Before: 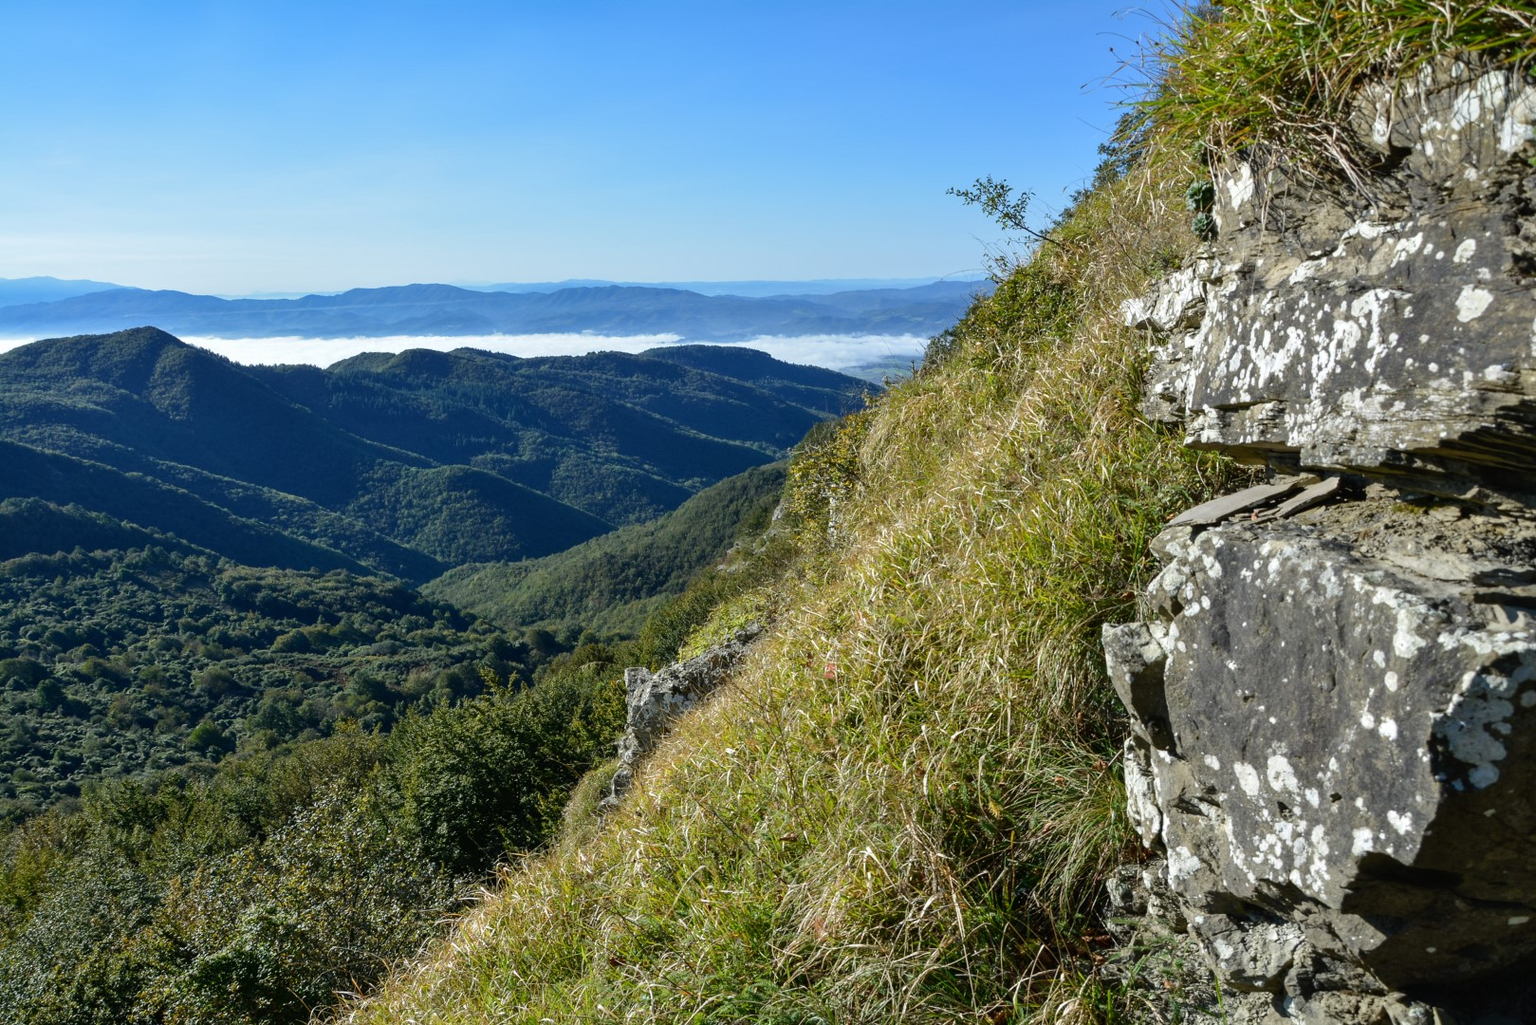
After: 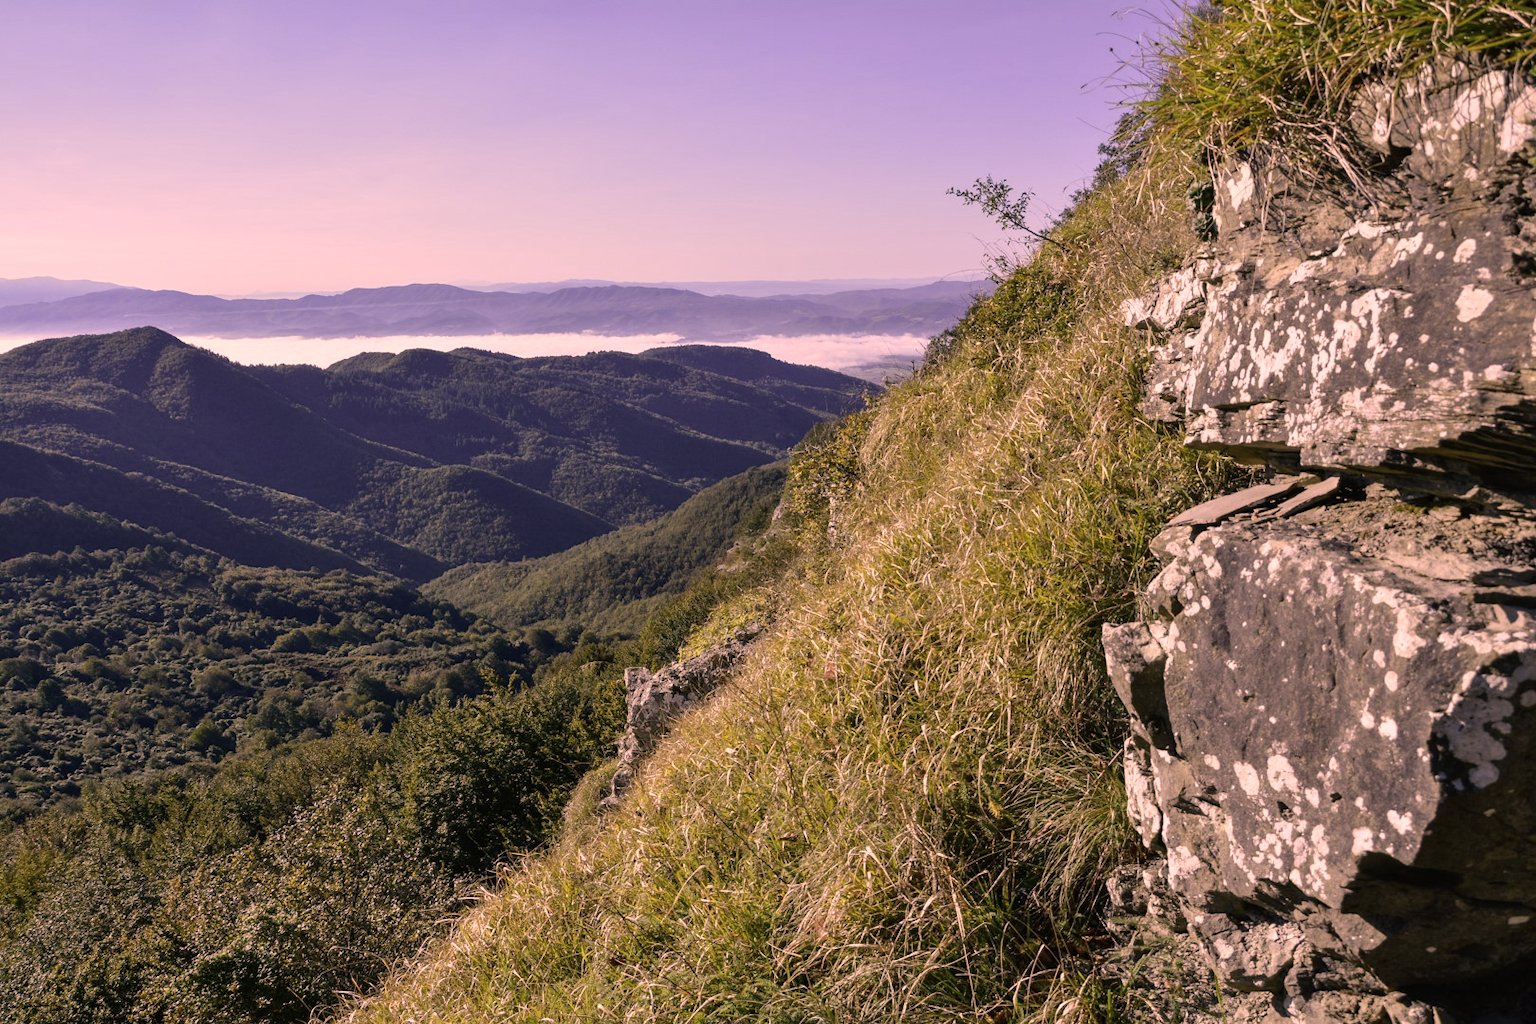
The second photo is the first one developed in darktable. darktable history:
color correction: highlights a* 40, highlights b* 40, saturation 0.69
white balance: red 0.926, green 1.003, blue 1.133
